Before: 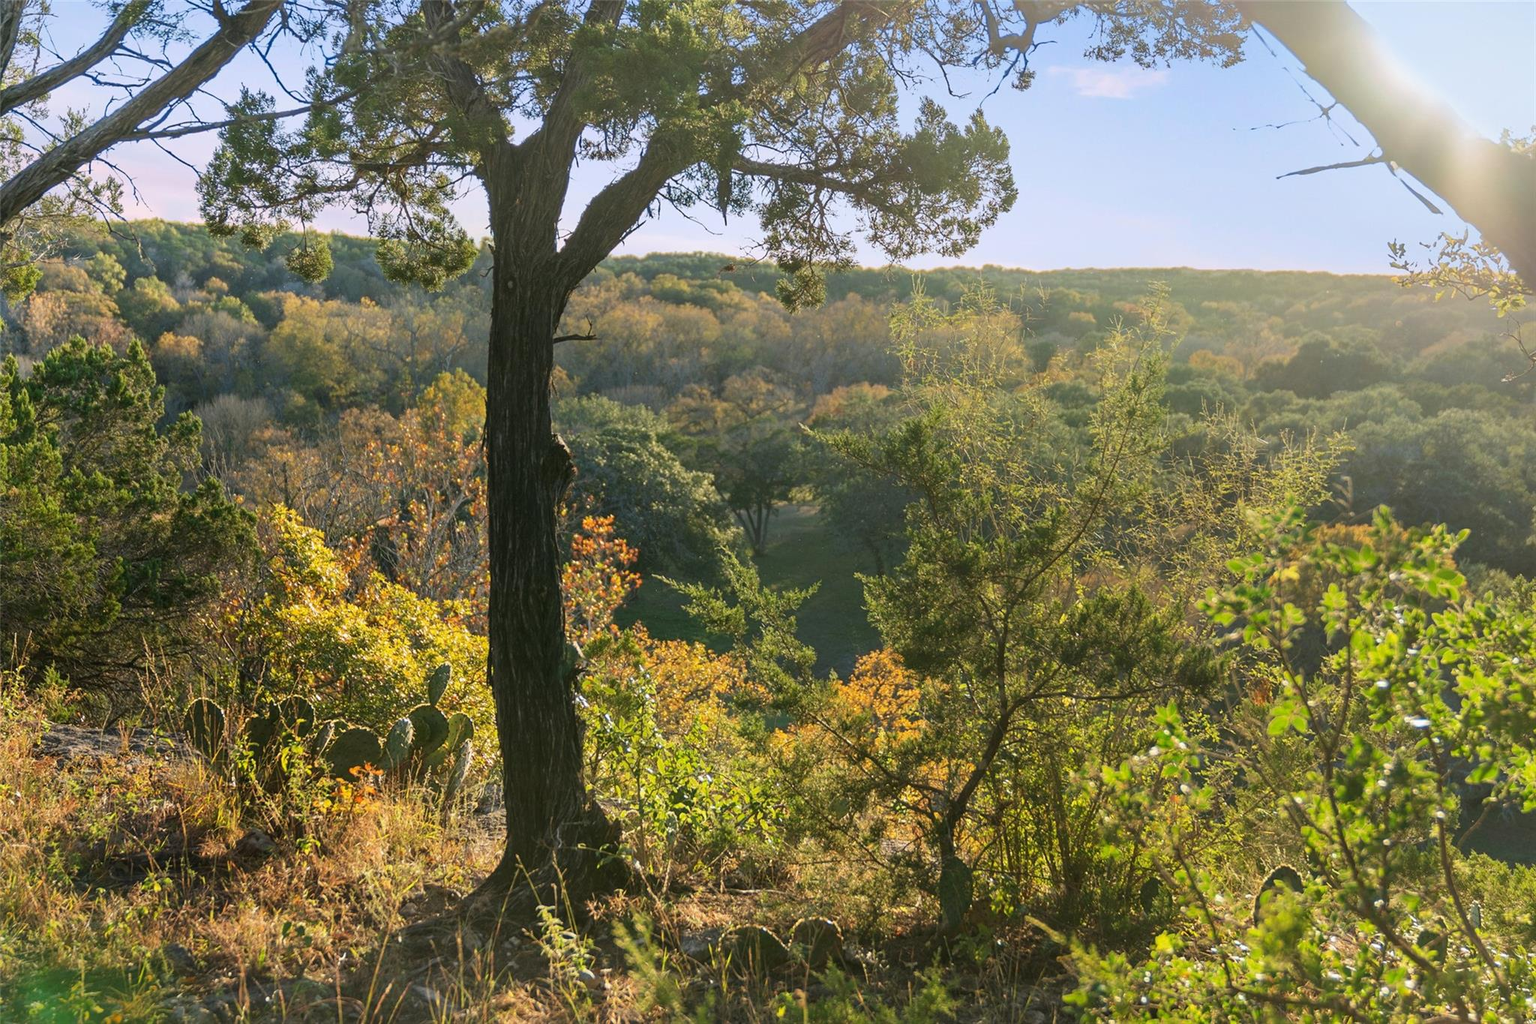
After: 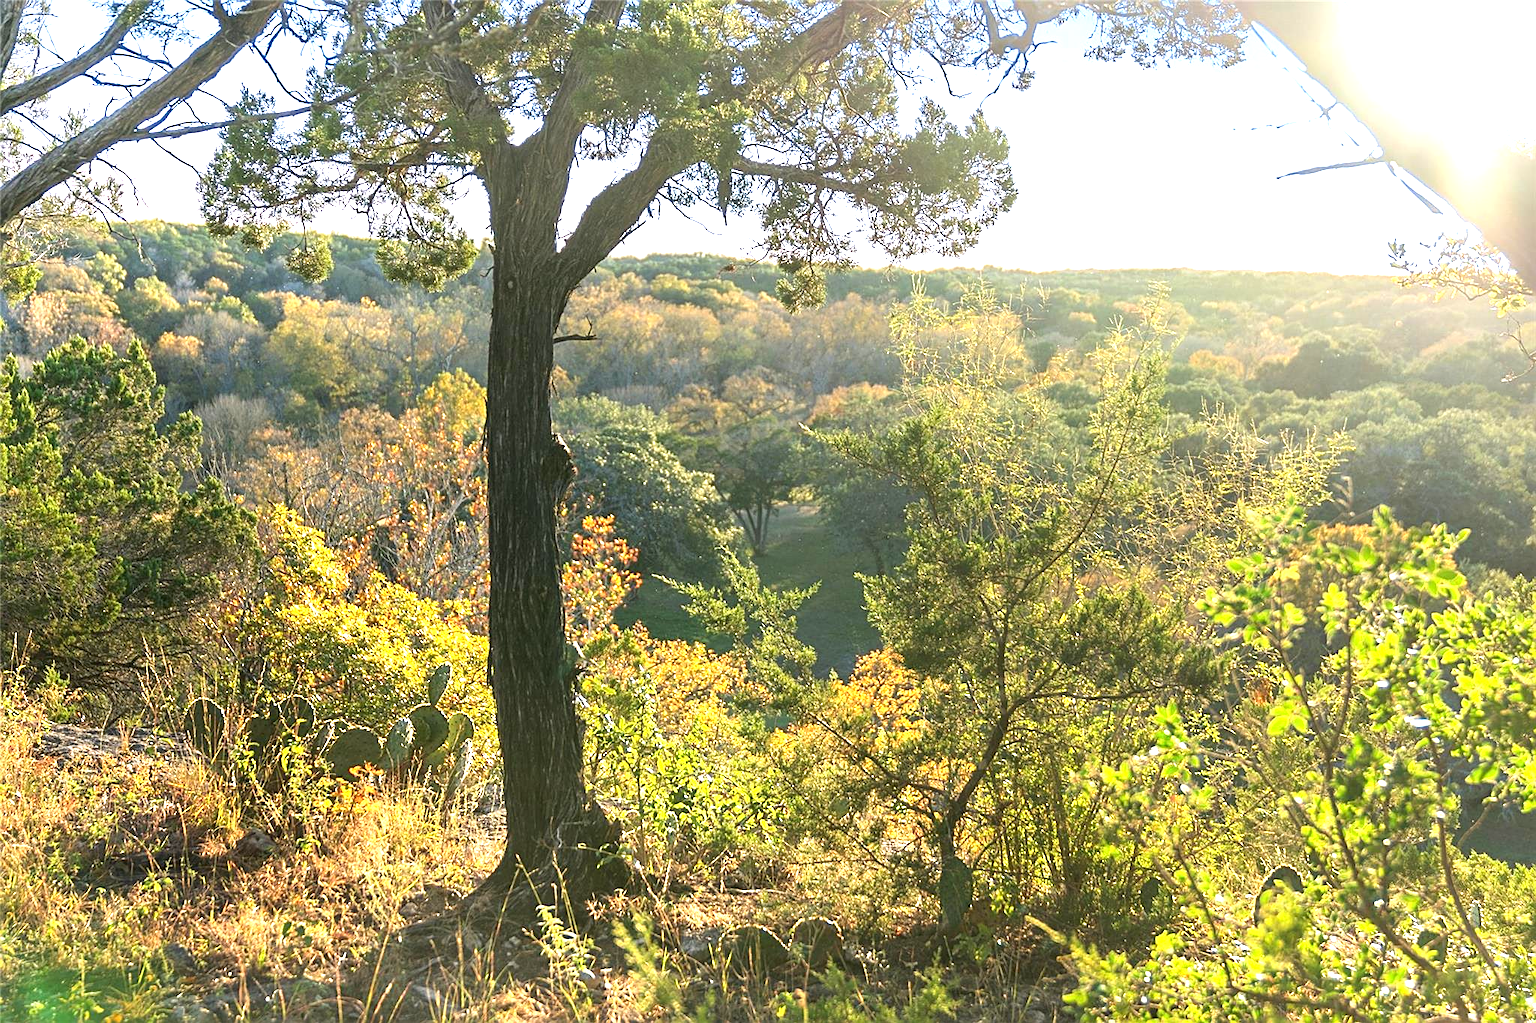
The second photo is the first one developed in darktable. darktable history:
exposure: exposure 1.166 EV, compensate highlight preservation false
sharpen: on, module defaults
